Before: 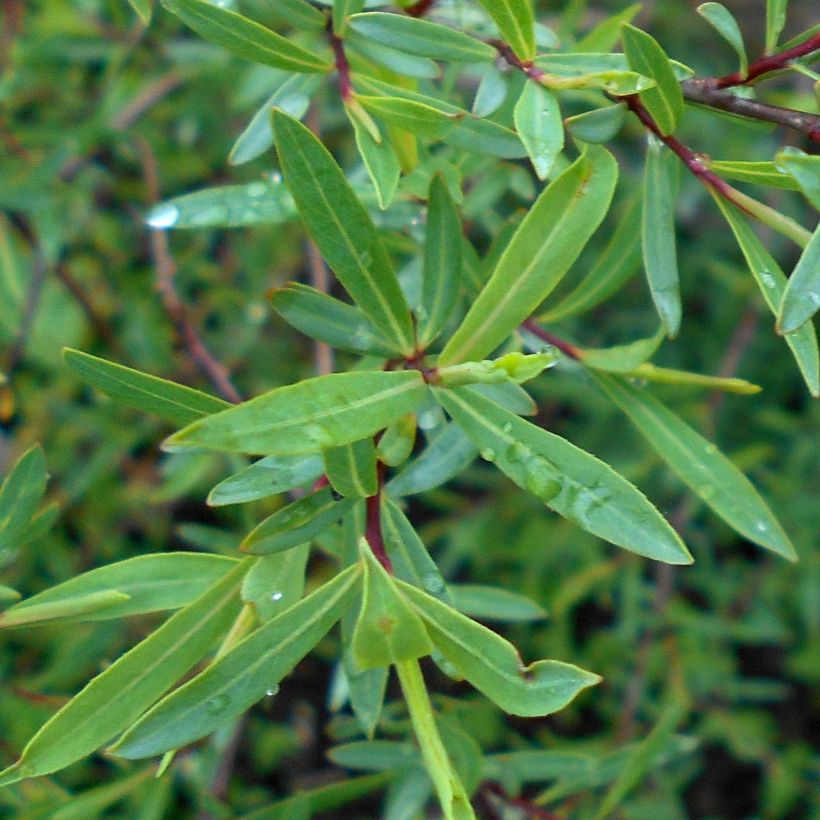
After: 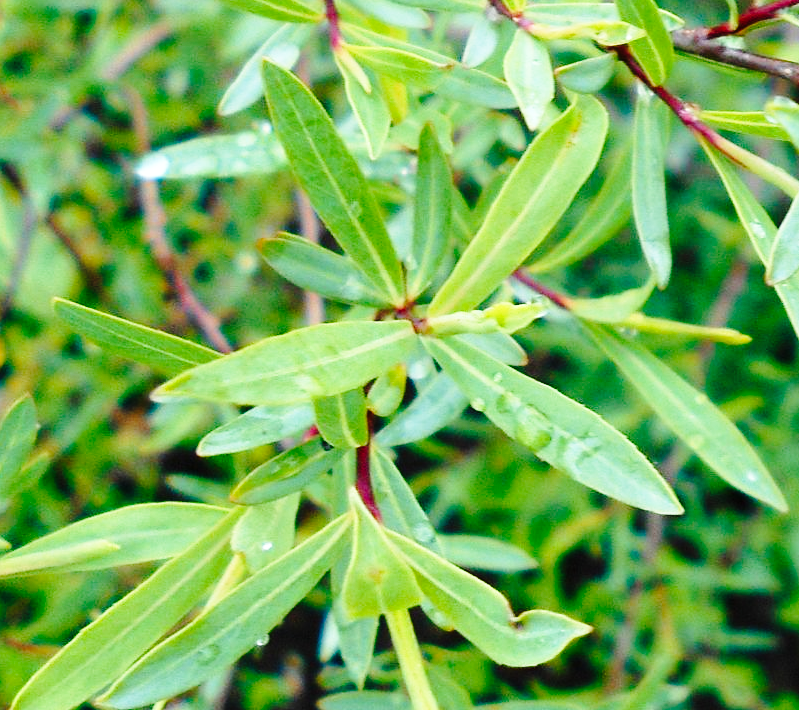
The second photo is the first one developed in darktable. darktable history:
crop: left 1.221%, top 6.164%, right 1.267%, bottom 7.159%
tone curve: curves: ch0 [(0, 0.008) (0.083, 0.073) (0.28, 0.286) (0.528, 0.559) (0.961, 0.966) (1, 1)], preserve colors none
base curve: curves: ch0 [(0, 0) (0.028, 0.03) (0.105, 0.232) (0.387, 0.748) (0.754, 0.968) (1, 1)], preserve colors none
